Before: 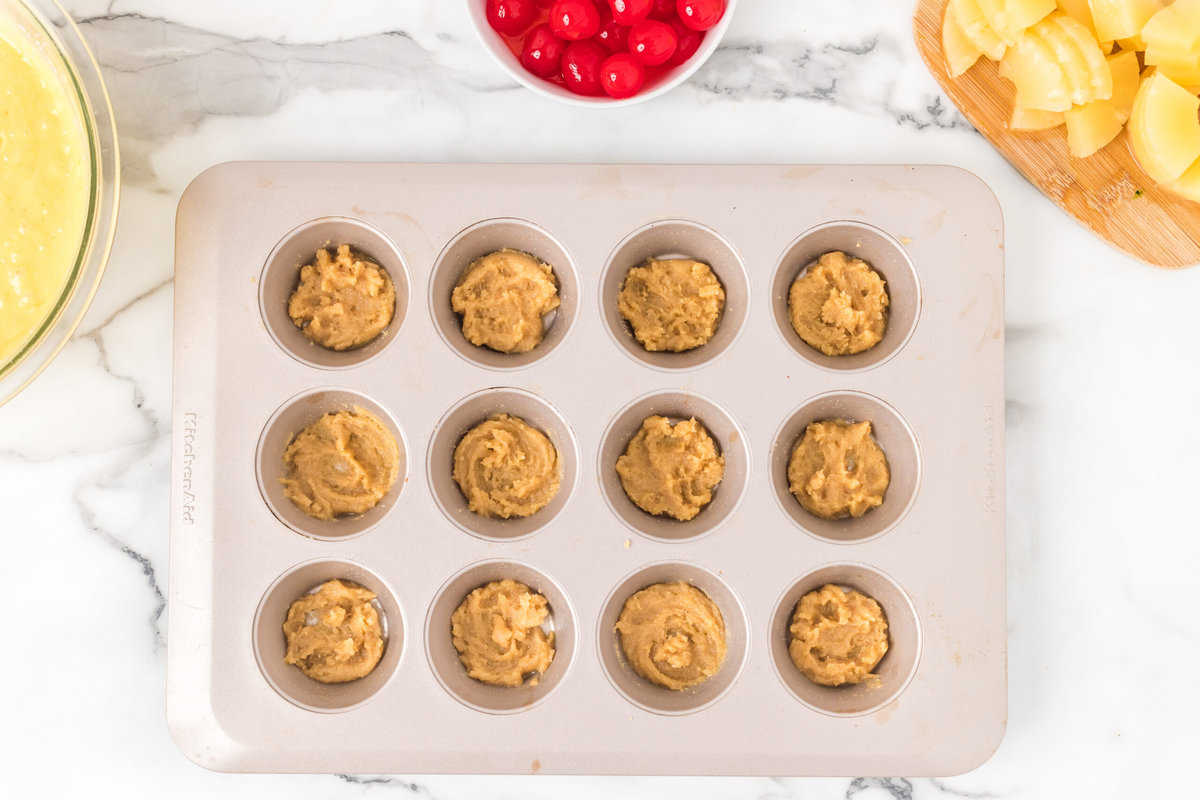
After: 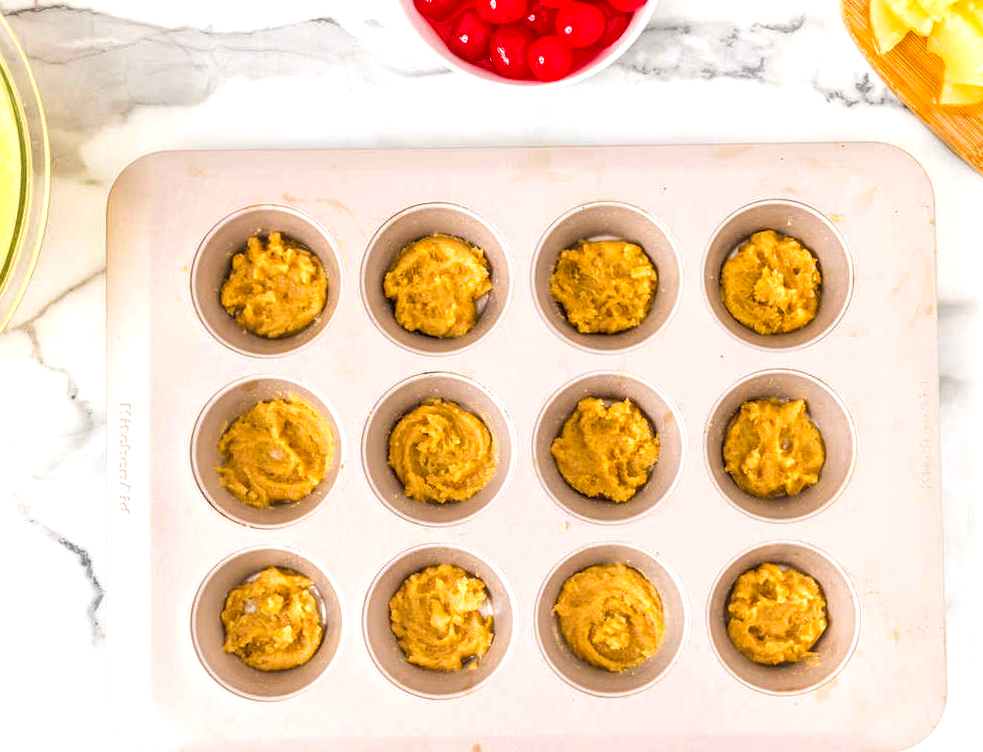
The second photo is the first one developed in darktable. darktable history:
color balance rgb: shadows lift › chroma 4.055%, shadows lift › hue 254.64°, perceptual saturation grading › global saturation 24.994%, perceptual brilliance grading › highlights 2.536%, global vibrance 20%
local contrast: detail 130%
crop and rotate: angle 1.04°, left 4.333%, top 0.921%, right 11.471%, bottom 2.402%
exposure: exposure 0.203 EV, compensate exposure bias true, compensate highlight preservation false
